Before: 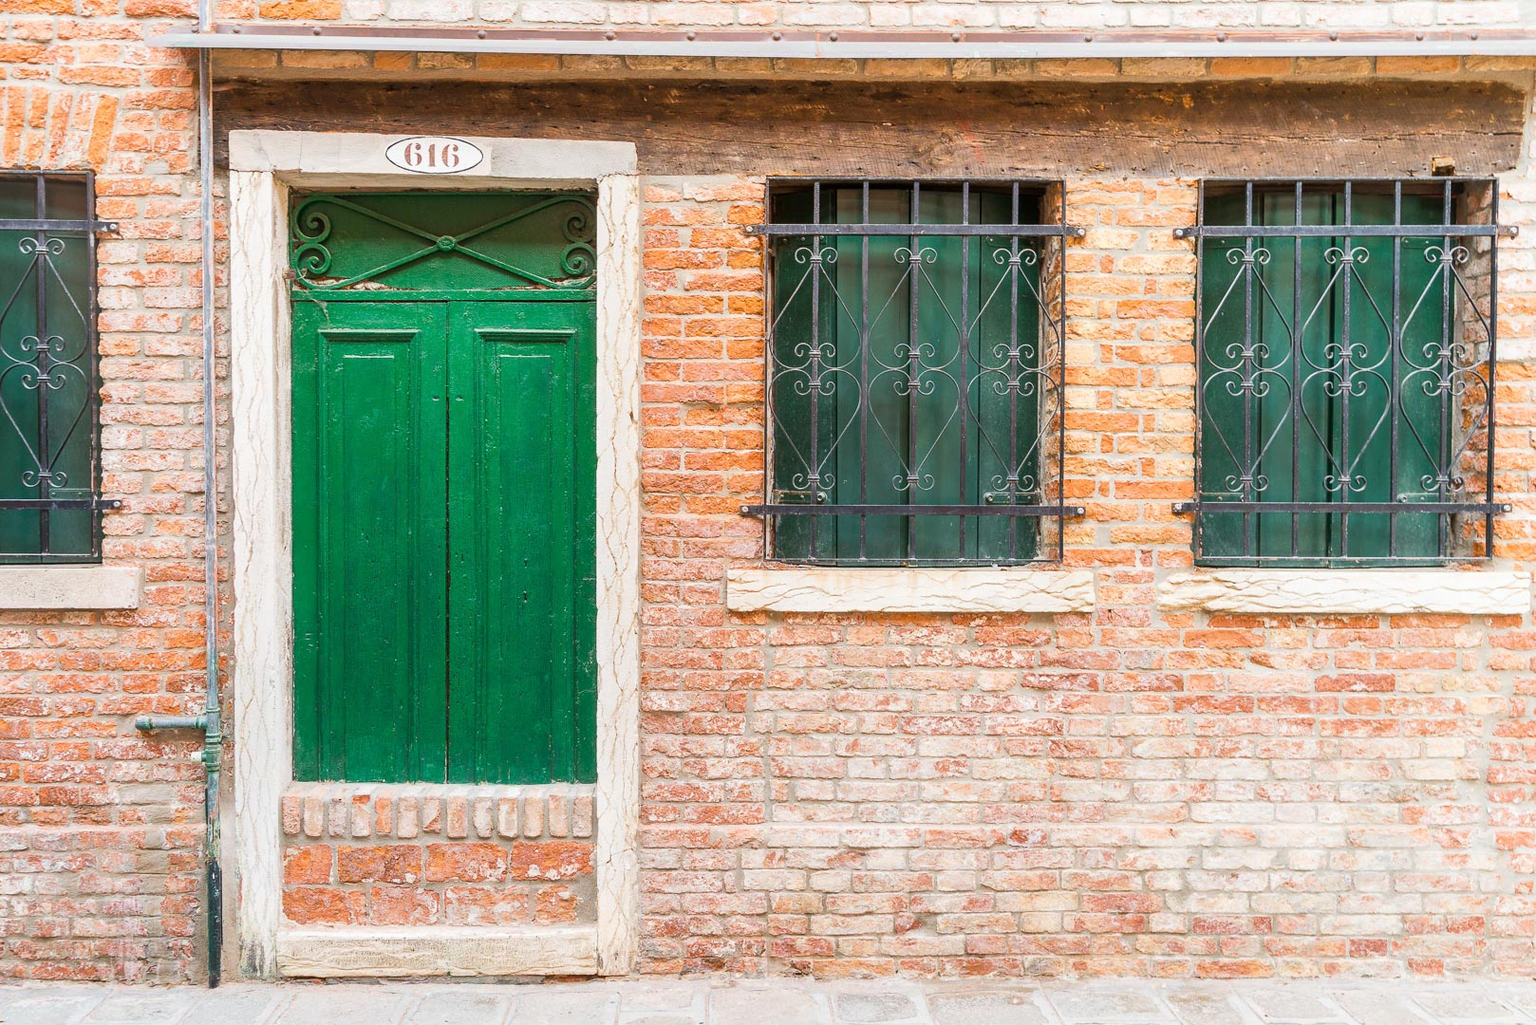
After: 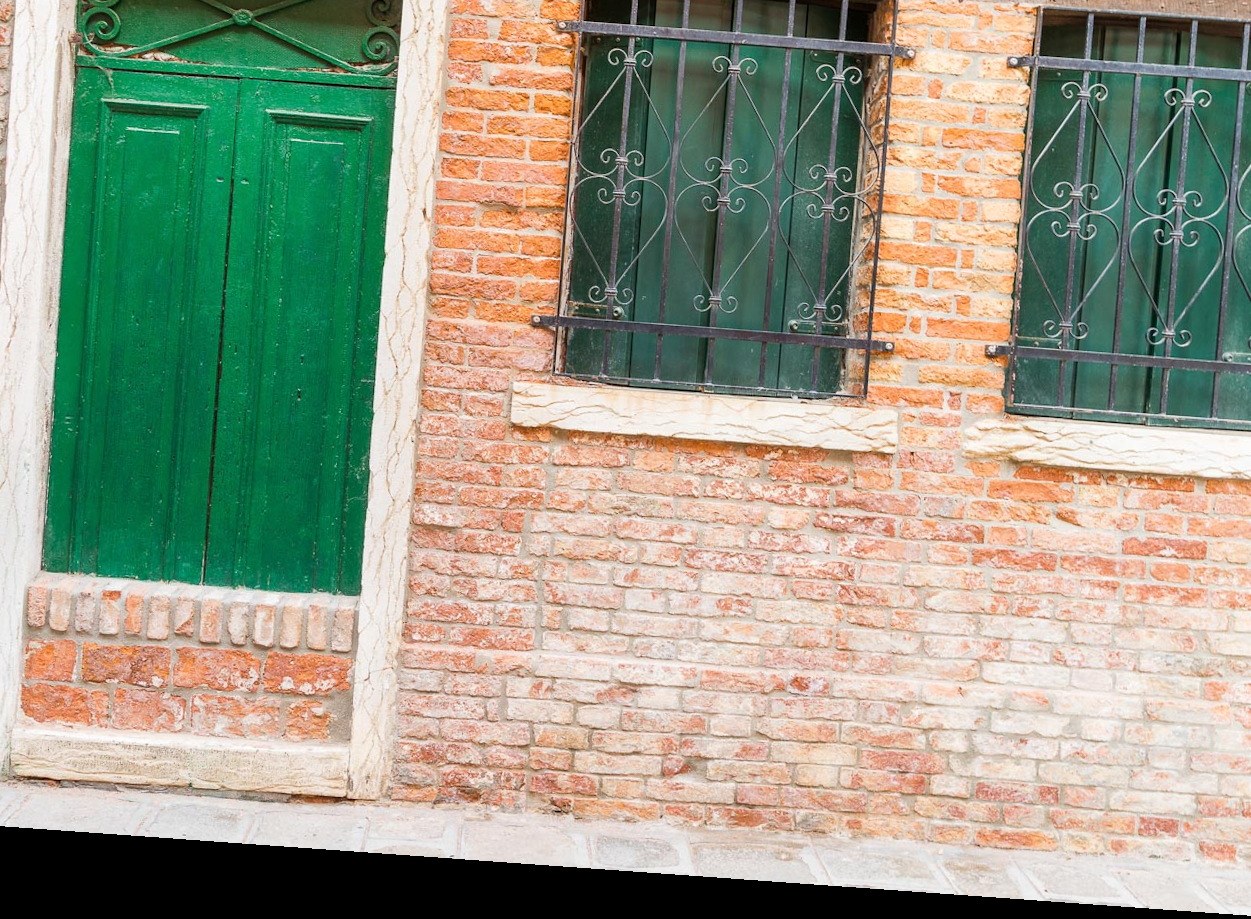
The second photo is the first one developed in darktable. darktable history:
crop: left 16.871%, top 22.857%, right 9.116%
rotate and perspective: rotation 4.1°, automatic cropping off
